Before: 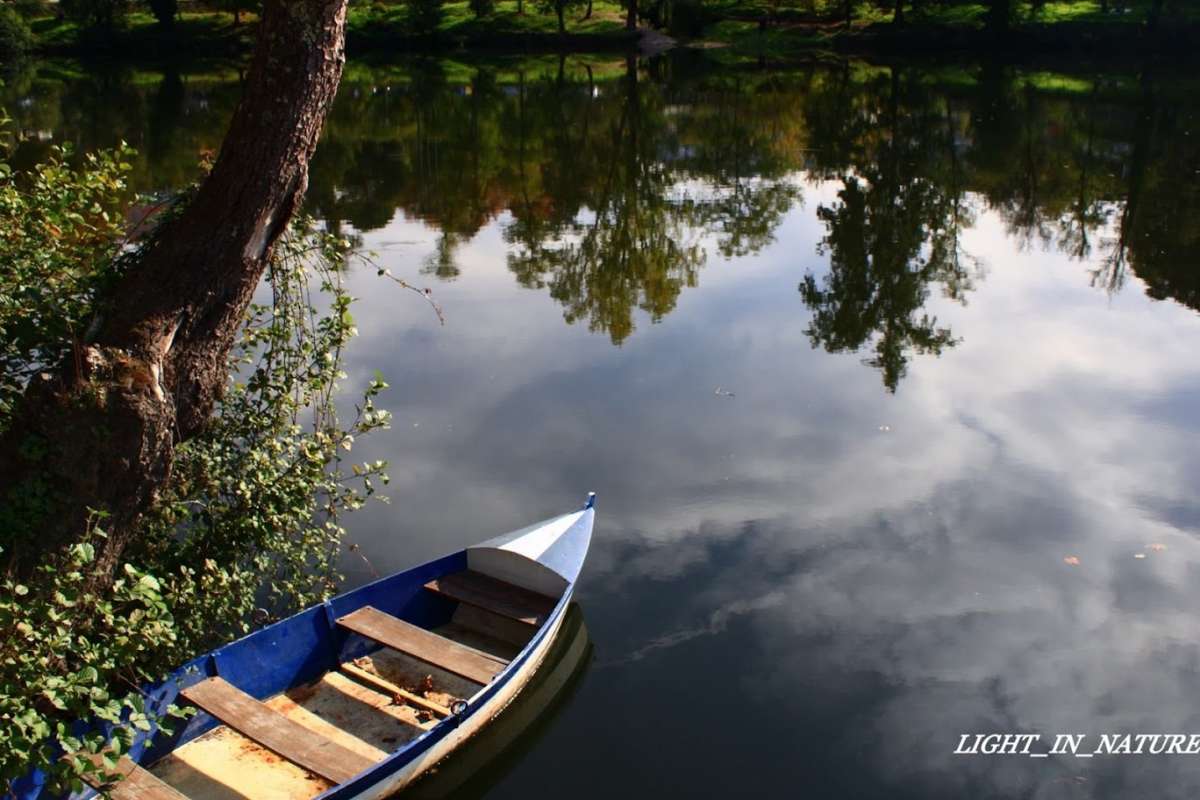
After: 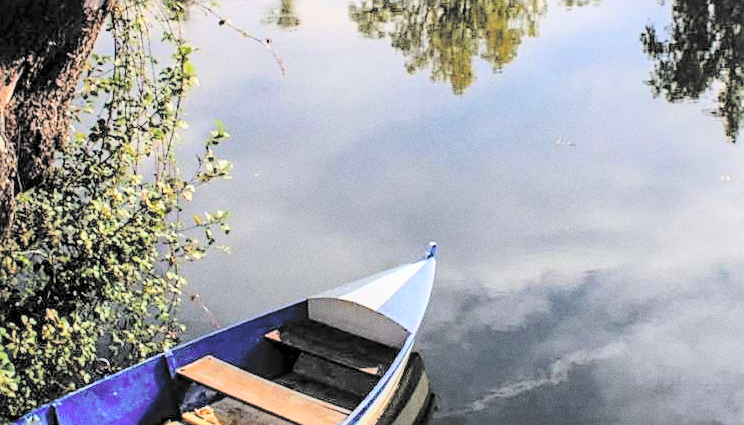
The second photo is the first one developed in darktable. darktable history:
grain: coarseness 0.09 ISO
filmic rgb: black relative exposure -7.75 EV, white relative exposure 4.4 EV, threshold 3 EV, target black luminance 0%, hardness 3.76, latitude 50.51%, contrast 1.074, highlights saturation mix 10%, shadows ↔ highlights balance -0.22%, color science v4 (2020), enable highlight reconstruction true
crop: left 13.312%, top 31.28%, right 24.627%, bottom 15.582%
contrast brightness saturation: brightness 1
sharpen: on, module defaults
local contrast: highlights 55%, shadows 52%, detail 130%, midtone range 0.452
